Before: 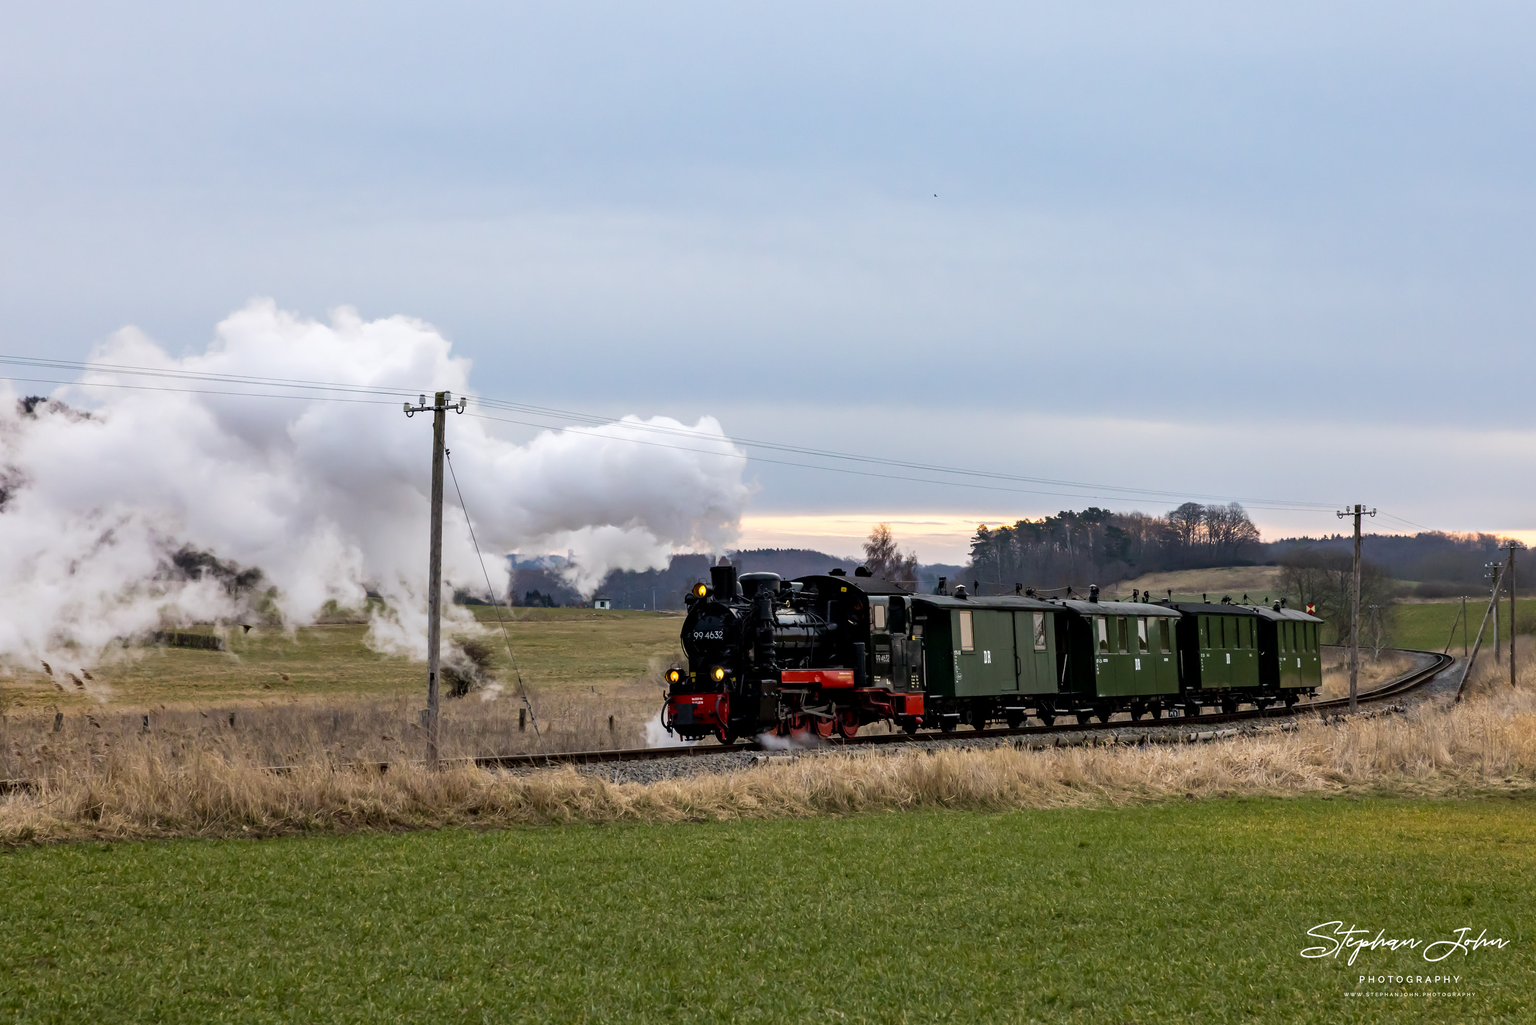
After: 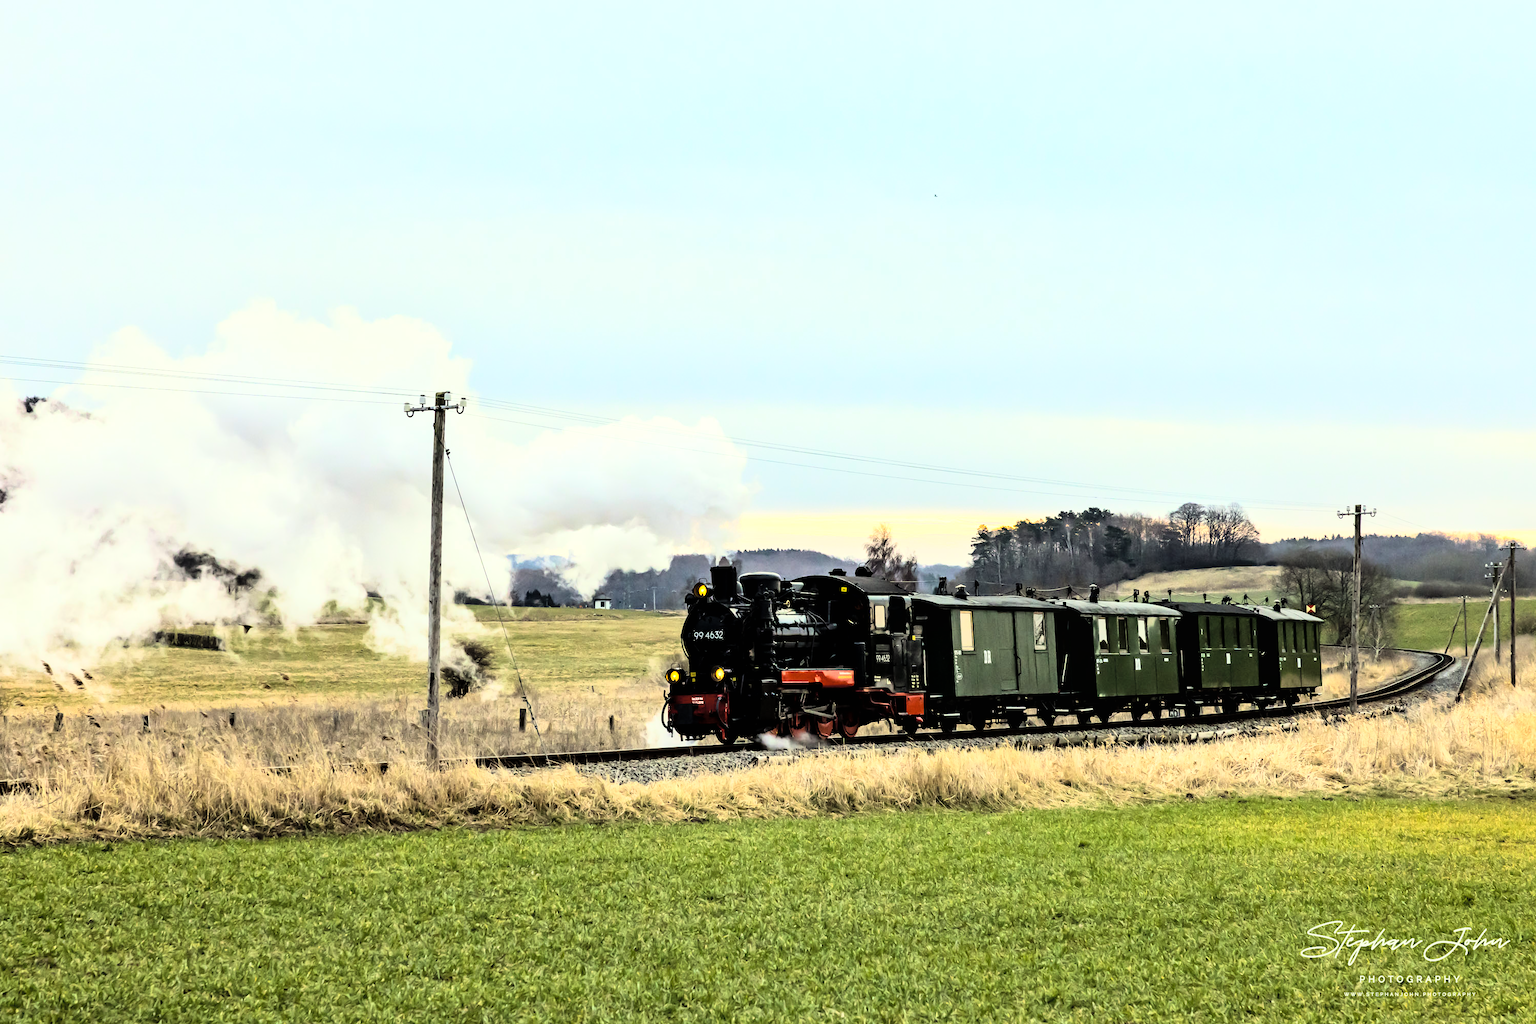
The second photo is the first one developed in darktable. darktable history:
color correction: highlights a* -5.94, highlights b* 11.19
global tonemap: drago (1, 100), detail 1
rgb curve: curves: ch0 [(0, 0) (0.21, 0.15) (0.24, 0.21) (0.5, 0.75) (0.75, 0.96) (0.89, 0.99) (1, 1)]; ch1 [(0, 0.02) (0.21, 0.13) (0.25, 0.2) (0.5, 0.67) (0.75, 0.9) (0.89, 0.97) (1, 1)]; ch2 [(0, 0.02) (0.21, 0.13) (0.25, 0.2) (0.5, 0.67) (0.75, 0.9) (0.89, 0.97) (1, 1)], compensate middle gray true
local contrast: mode bilateral grid, contrast 100, coarseness 100, detail 91%, midtone range 0.2
